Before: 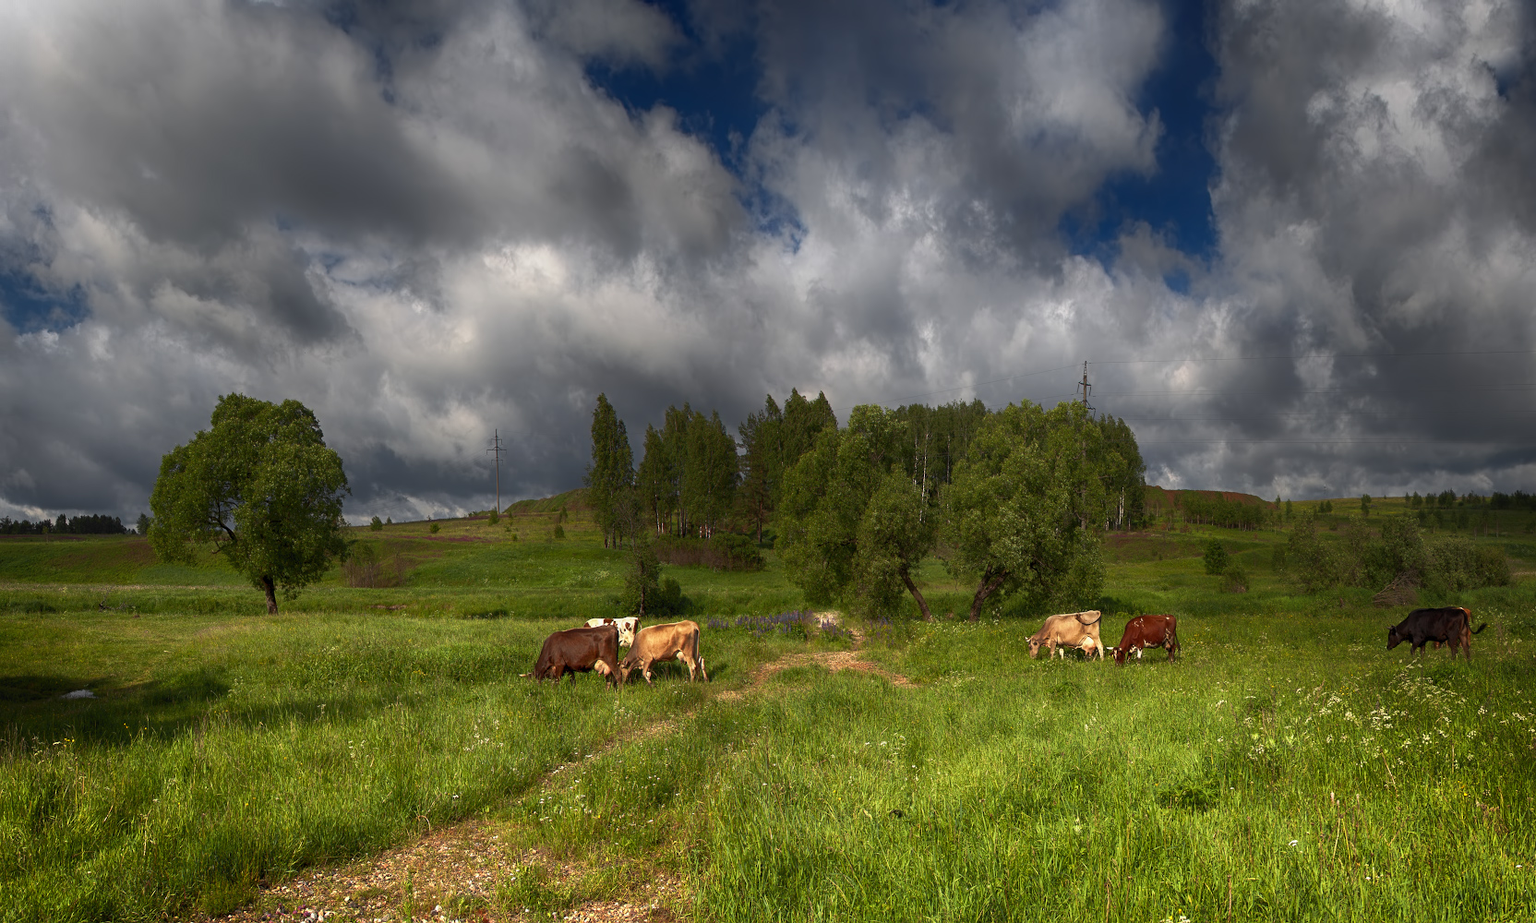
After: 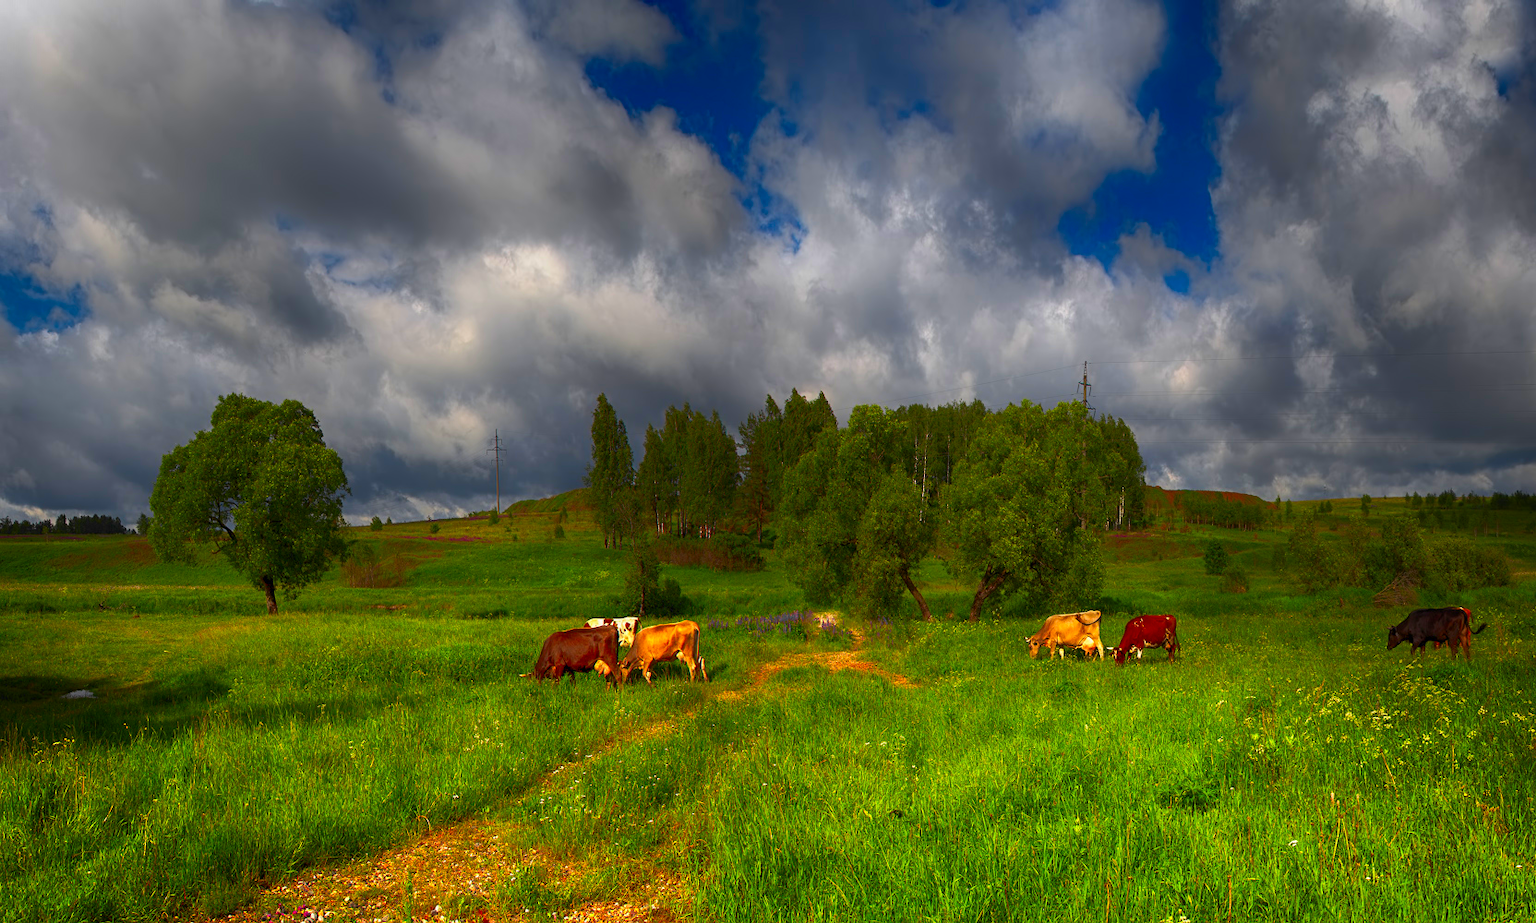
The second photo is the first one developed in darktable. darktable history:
contrast brightness saturation: saturation 0.5
color correction: highlights b* 0.013, saturation 1.32
